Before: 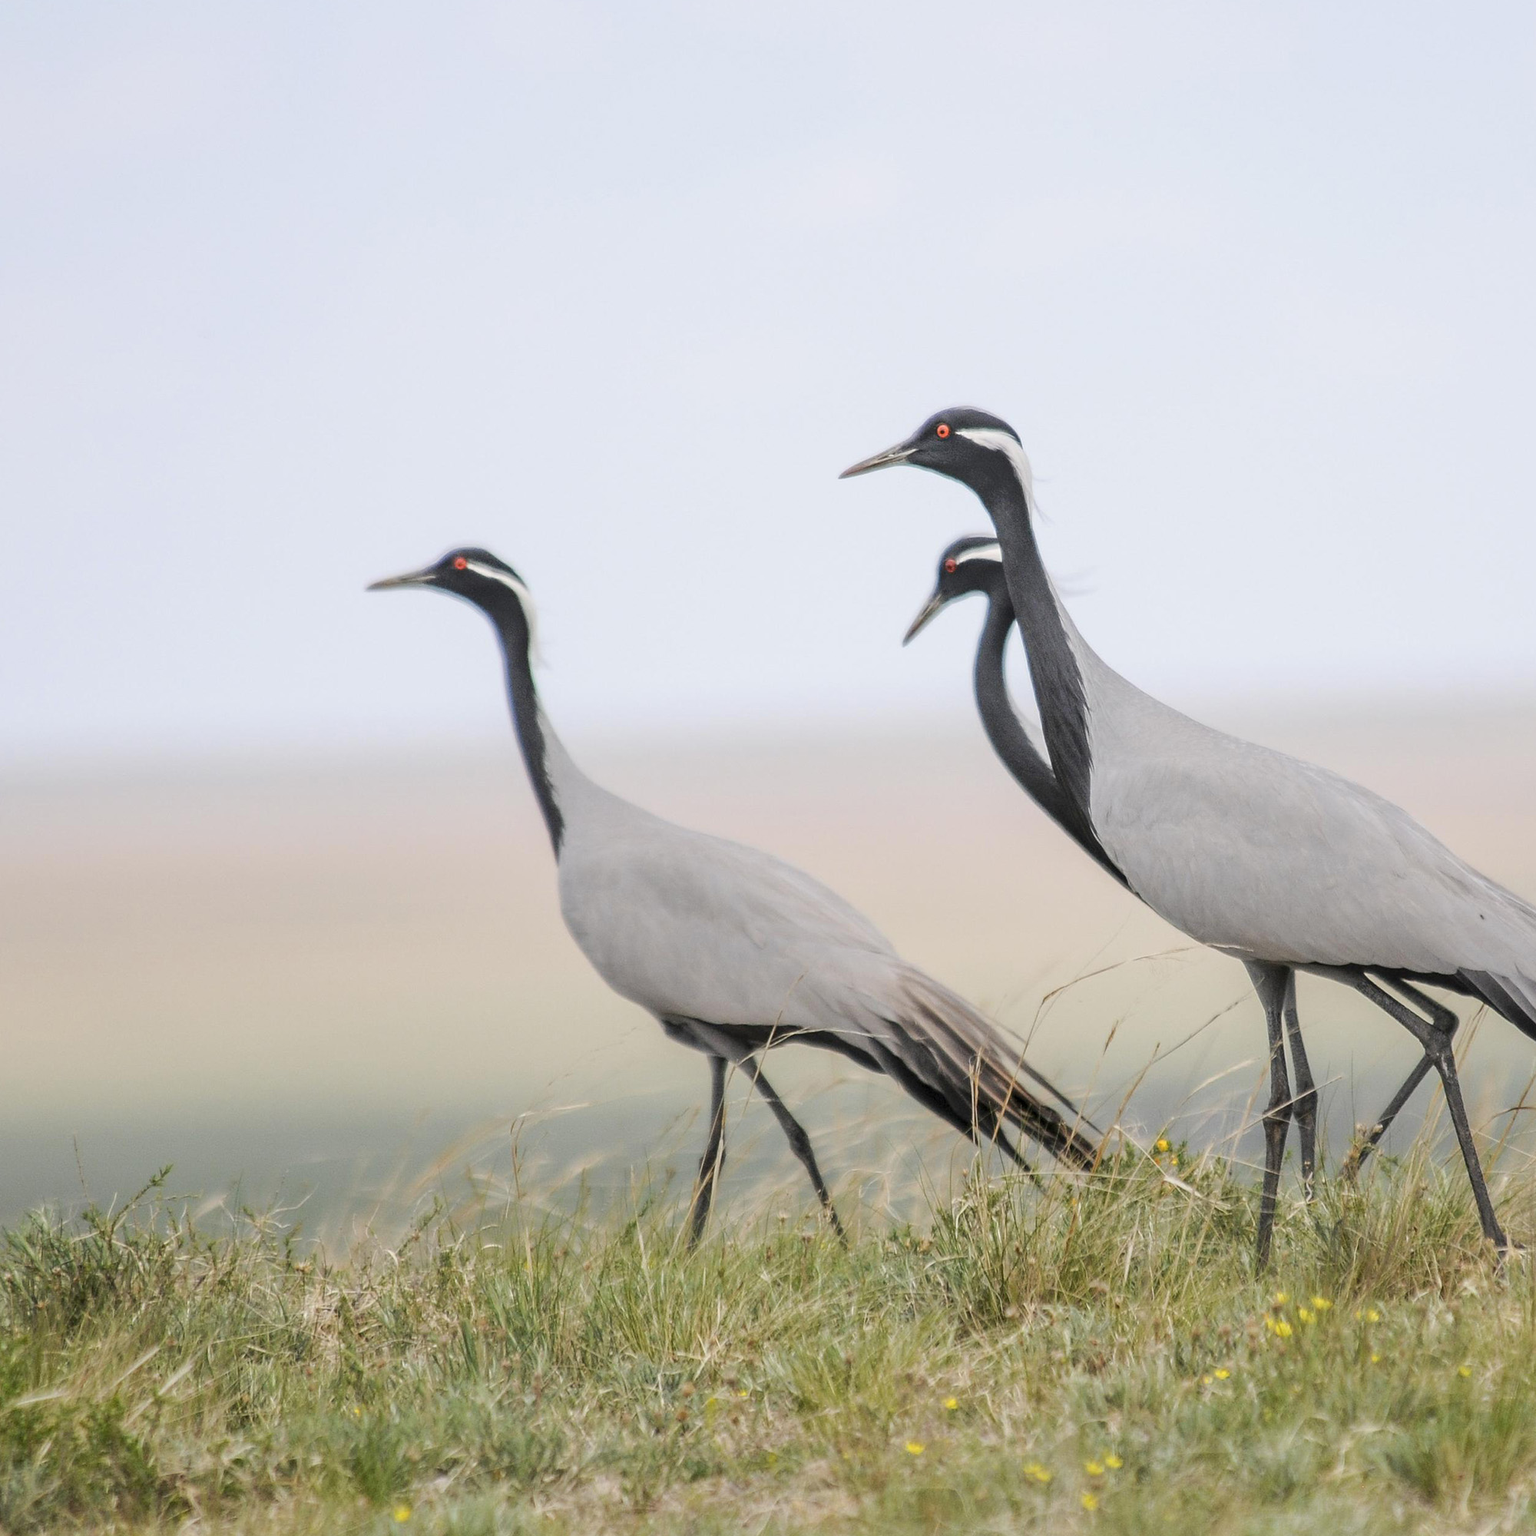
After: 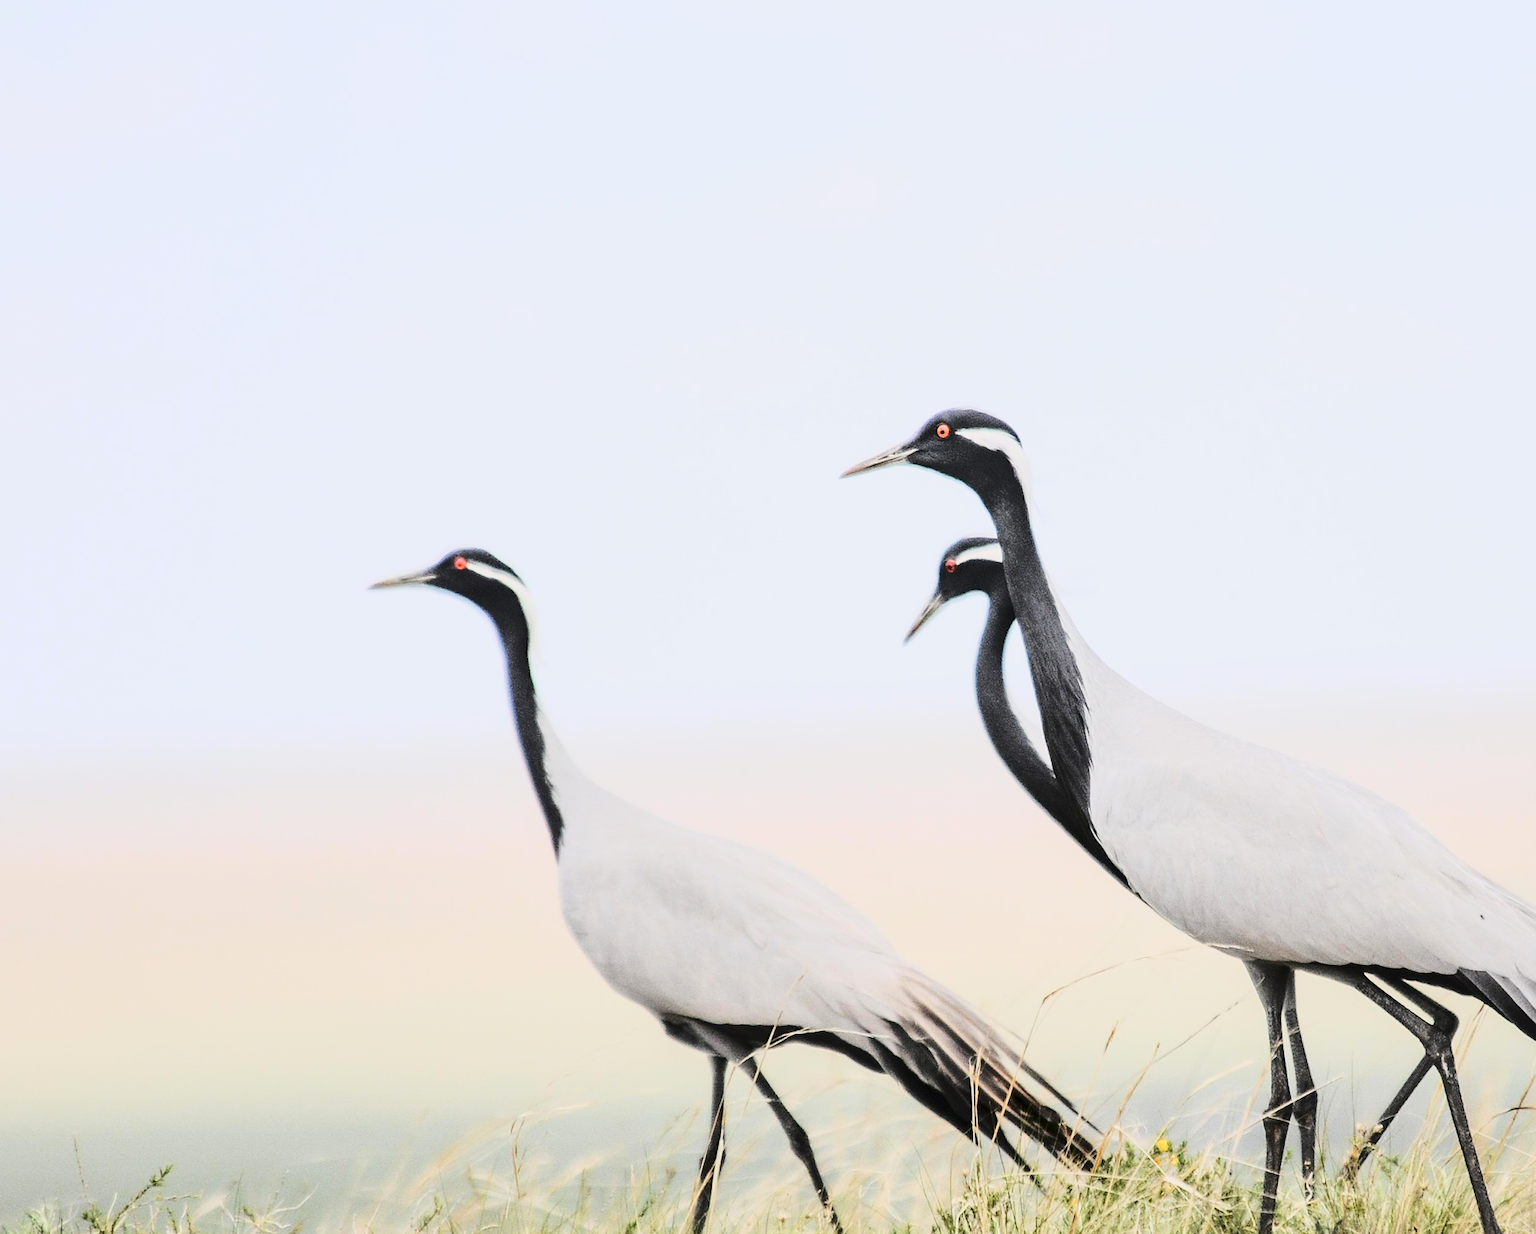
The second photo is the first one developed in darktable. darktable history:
contrast brightness saturation: contrast 0.388, brightness 0.096
crop: bottom 19.636%
tone curve: curves: ch0 [(0, 0.011) (0.104, 0.085) (0.236, 0.234) (0.398, 0.507) (0.498, 0.621) (0.65, 0.757) (0.835, 0.883) (1, 0.961)]; ch1 [(0, 0) (0.353, 0.344) (0.43, 0.401) (0.479, 0.476) (0.502, 0.502) (0.54, 0.542) (0.602, 0.613) (0.638, 0.668) (0.693, 0.727) (1, 1)]; ch2 [(0, 0) (0.34, 0.314) (0.434, 0.43) (0.5, 0.506) (0.521, 0.54) (0.54, 0.56) (0.595, 0.613) (0.644, 0.729) (1, 1)], color space Lab, linked channels, preserve colors none
shadows and highlights: shadows 25.33, highlights -25.16
